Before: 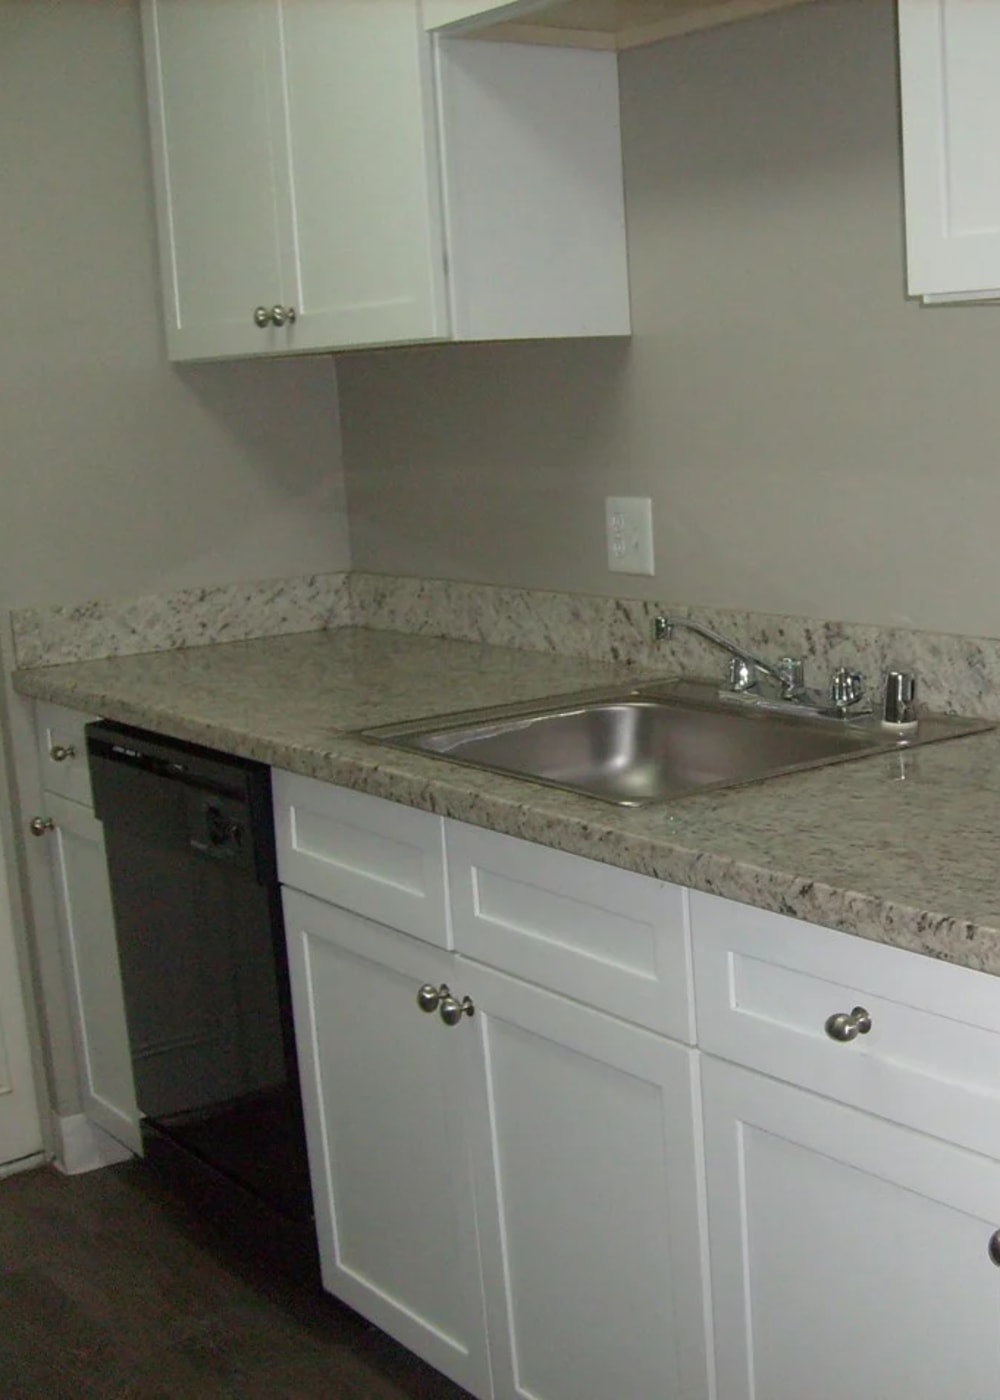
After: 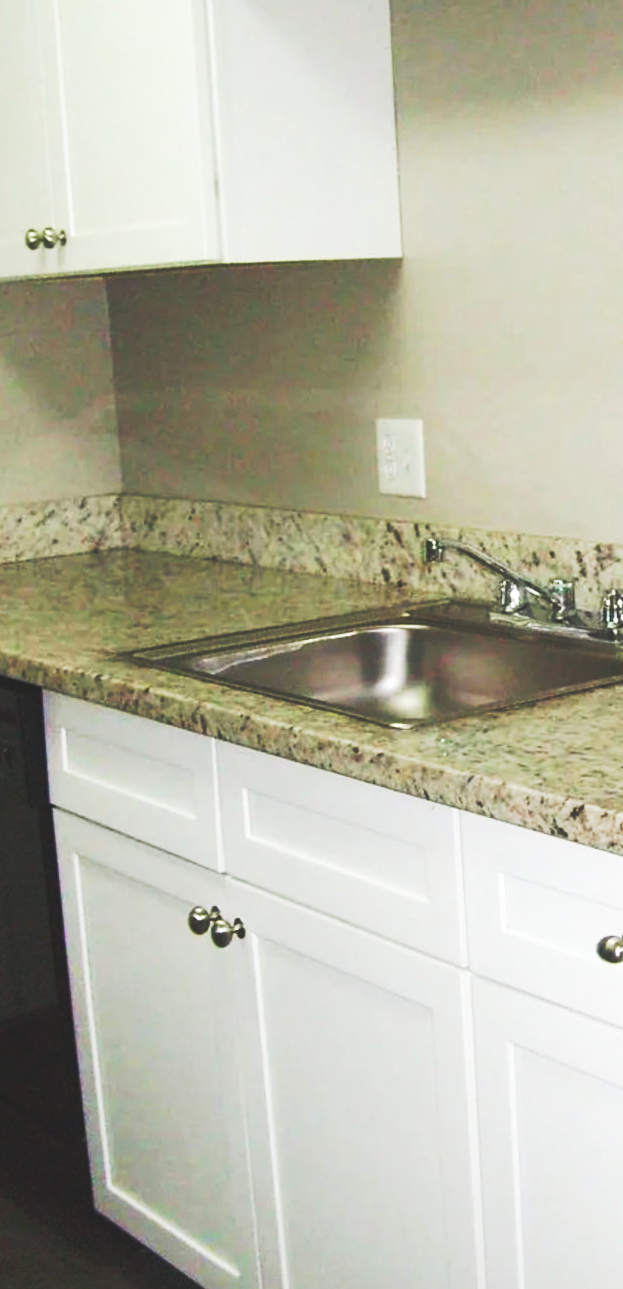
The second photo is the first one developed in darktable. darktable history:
crop and rotate: left 22.918%, top 5.629%, right 14.711%, bottom 2.247%
base curve: curves: ch0 [(0, 0.015) (0.085, 0.116) (0.134, 0.298) (0.19, 0.545) (0.296, 0.764) (0.599, 0.982) (1, 1)], preserve colors none
